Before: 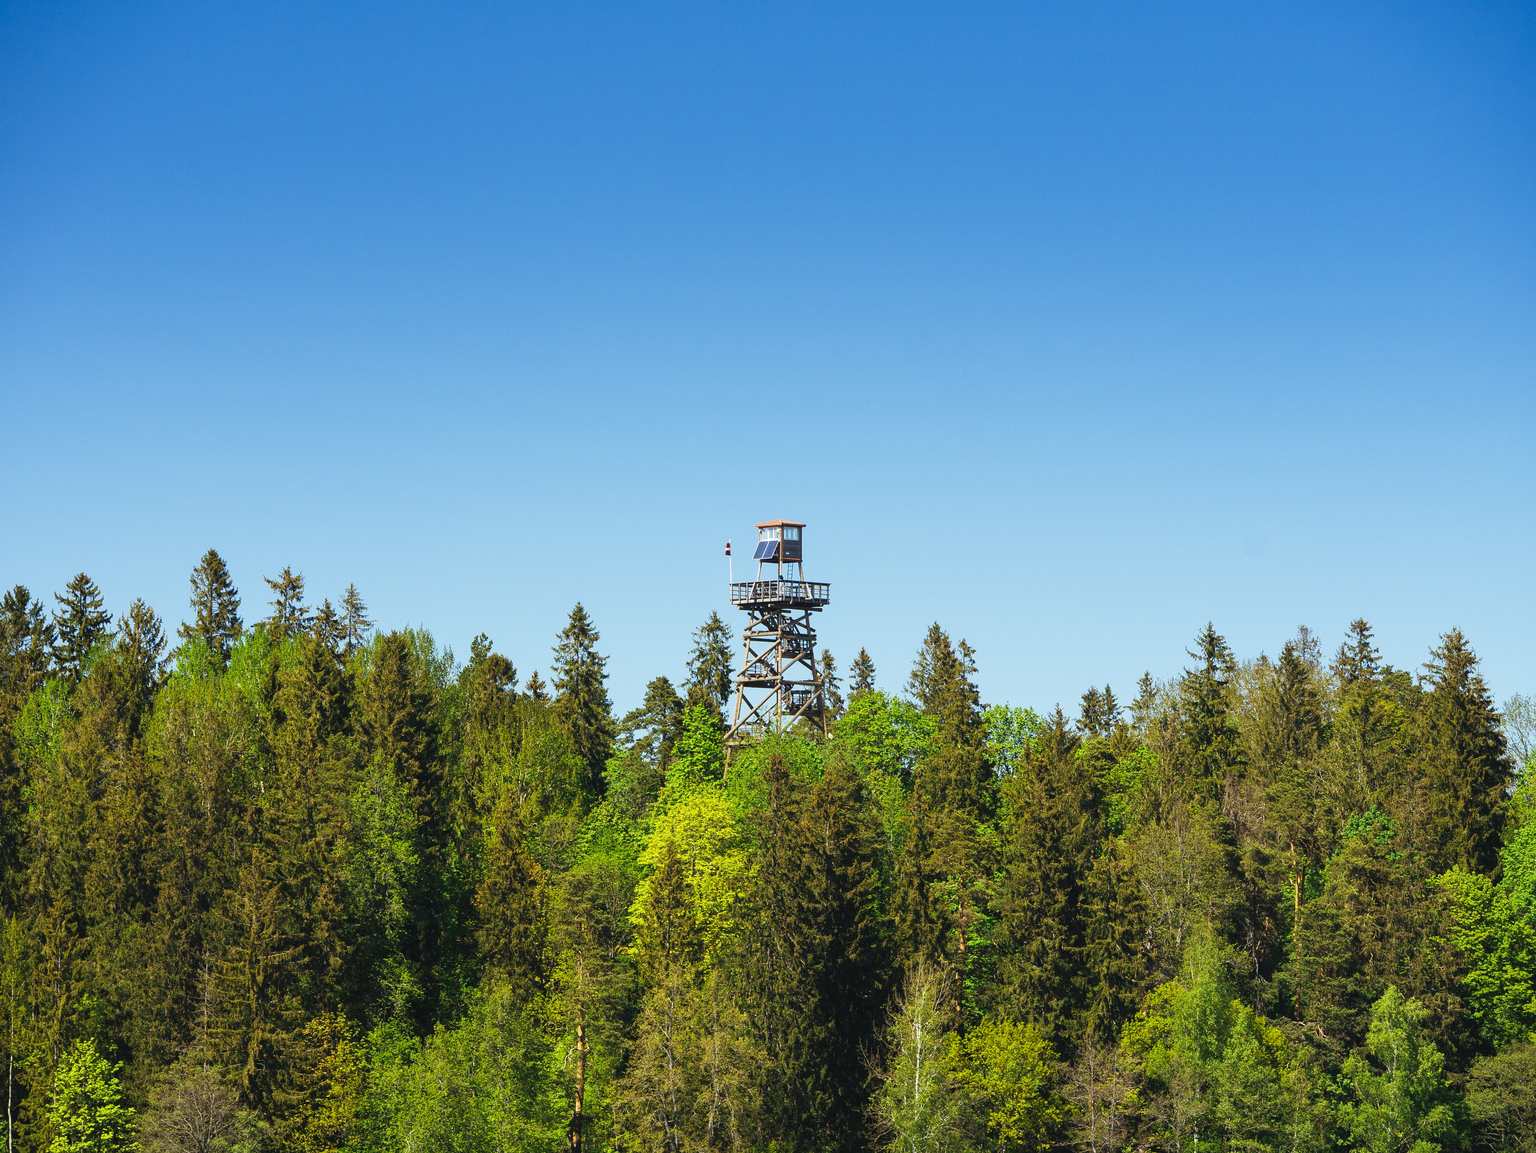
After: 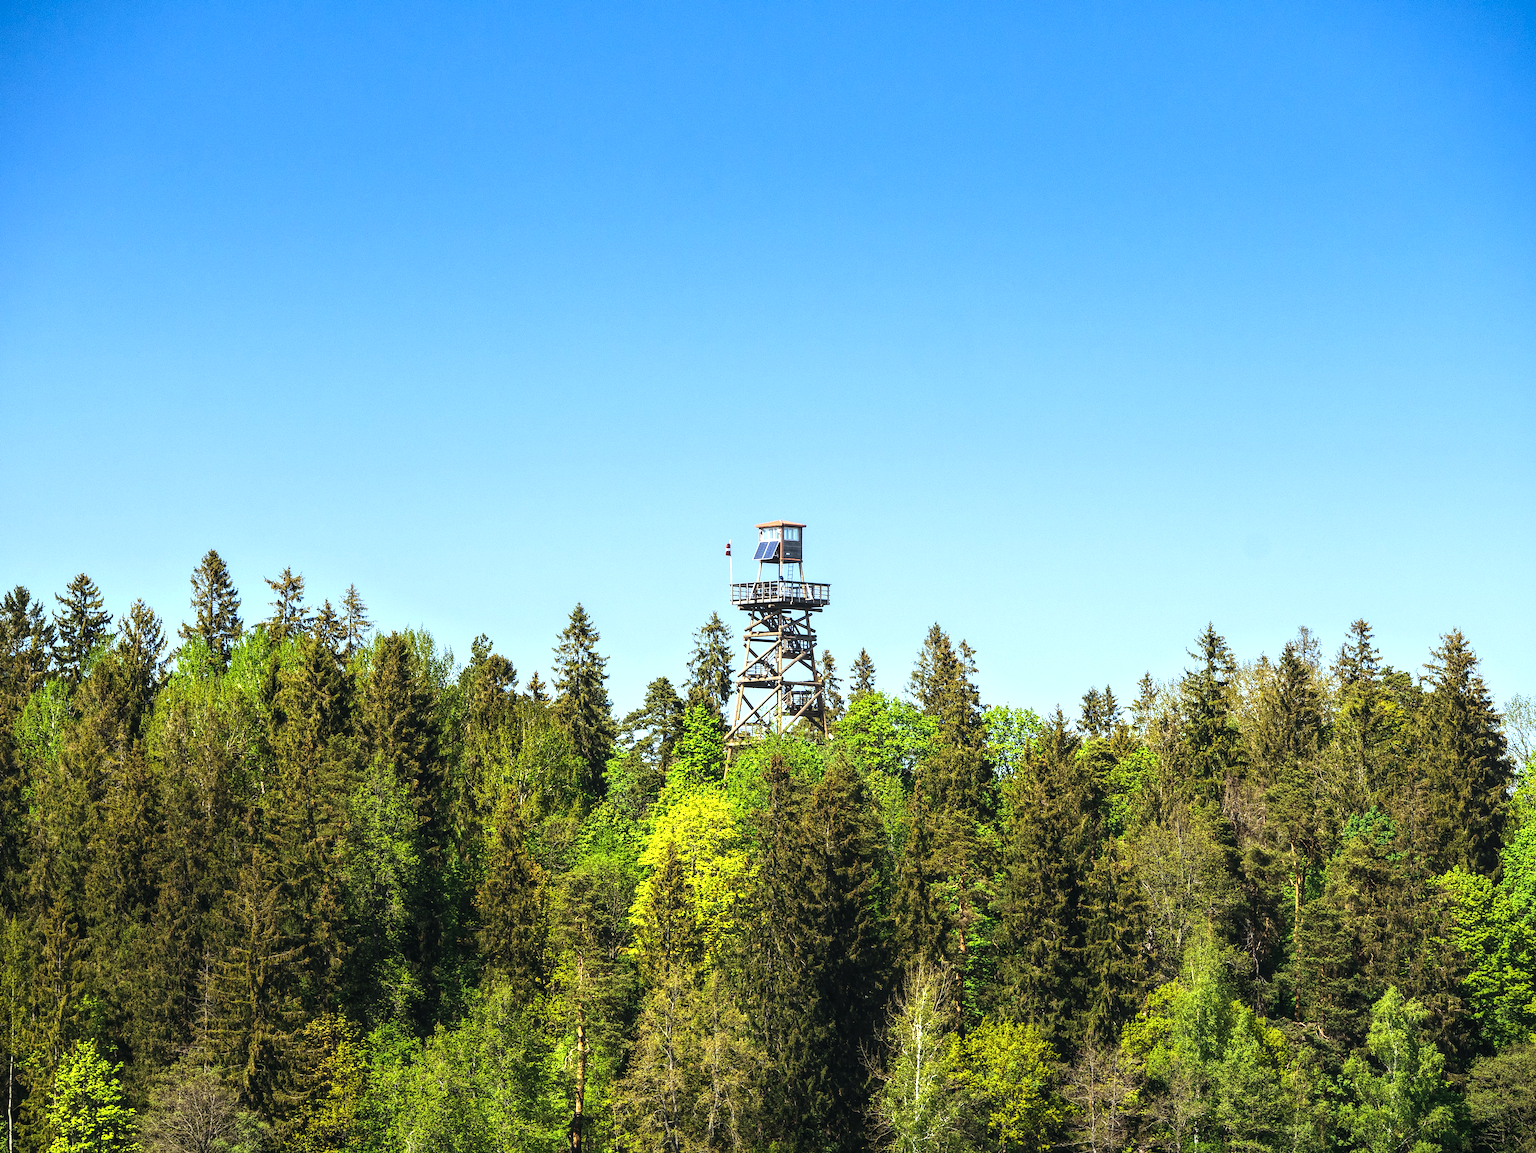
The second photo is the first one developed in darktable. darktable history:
tone equalizer: -8 EV 0.001 EV, -7 EV -0.002 EV, -6 EV 0.005 EV, -5 EV -0.038 EV, -4 EV -0.13 EV, -3 EV -0.183 EV, -2 EV 0.221 EV, -1 EV 0.721 EV, +0 EV 0.497 EV
local contrast: detail 130%
